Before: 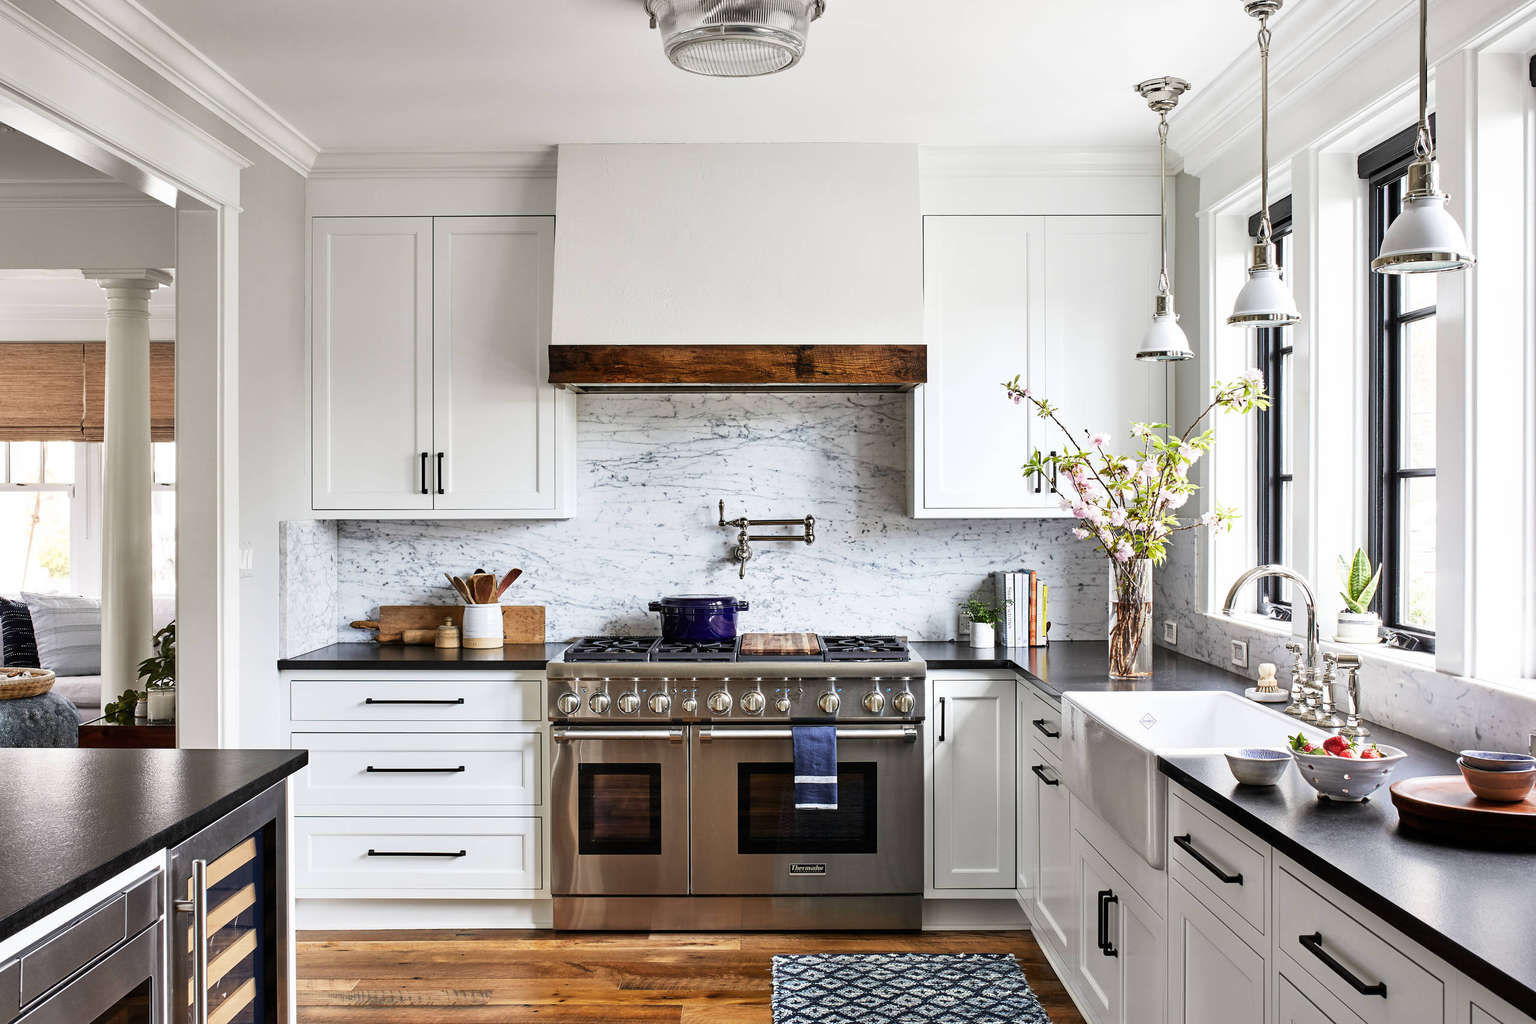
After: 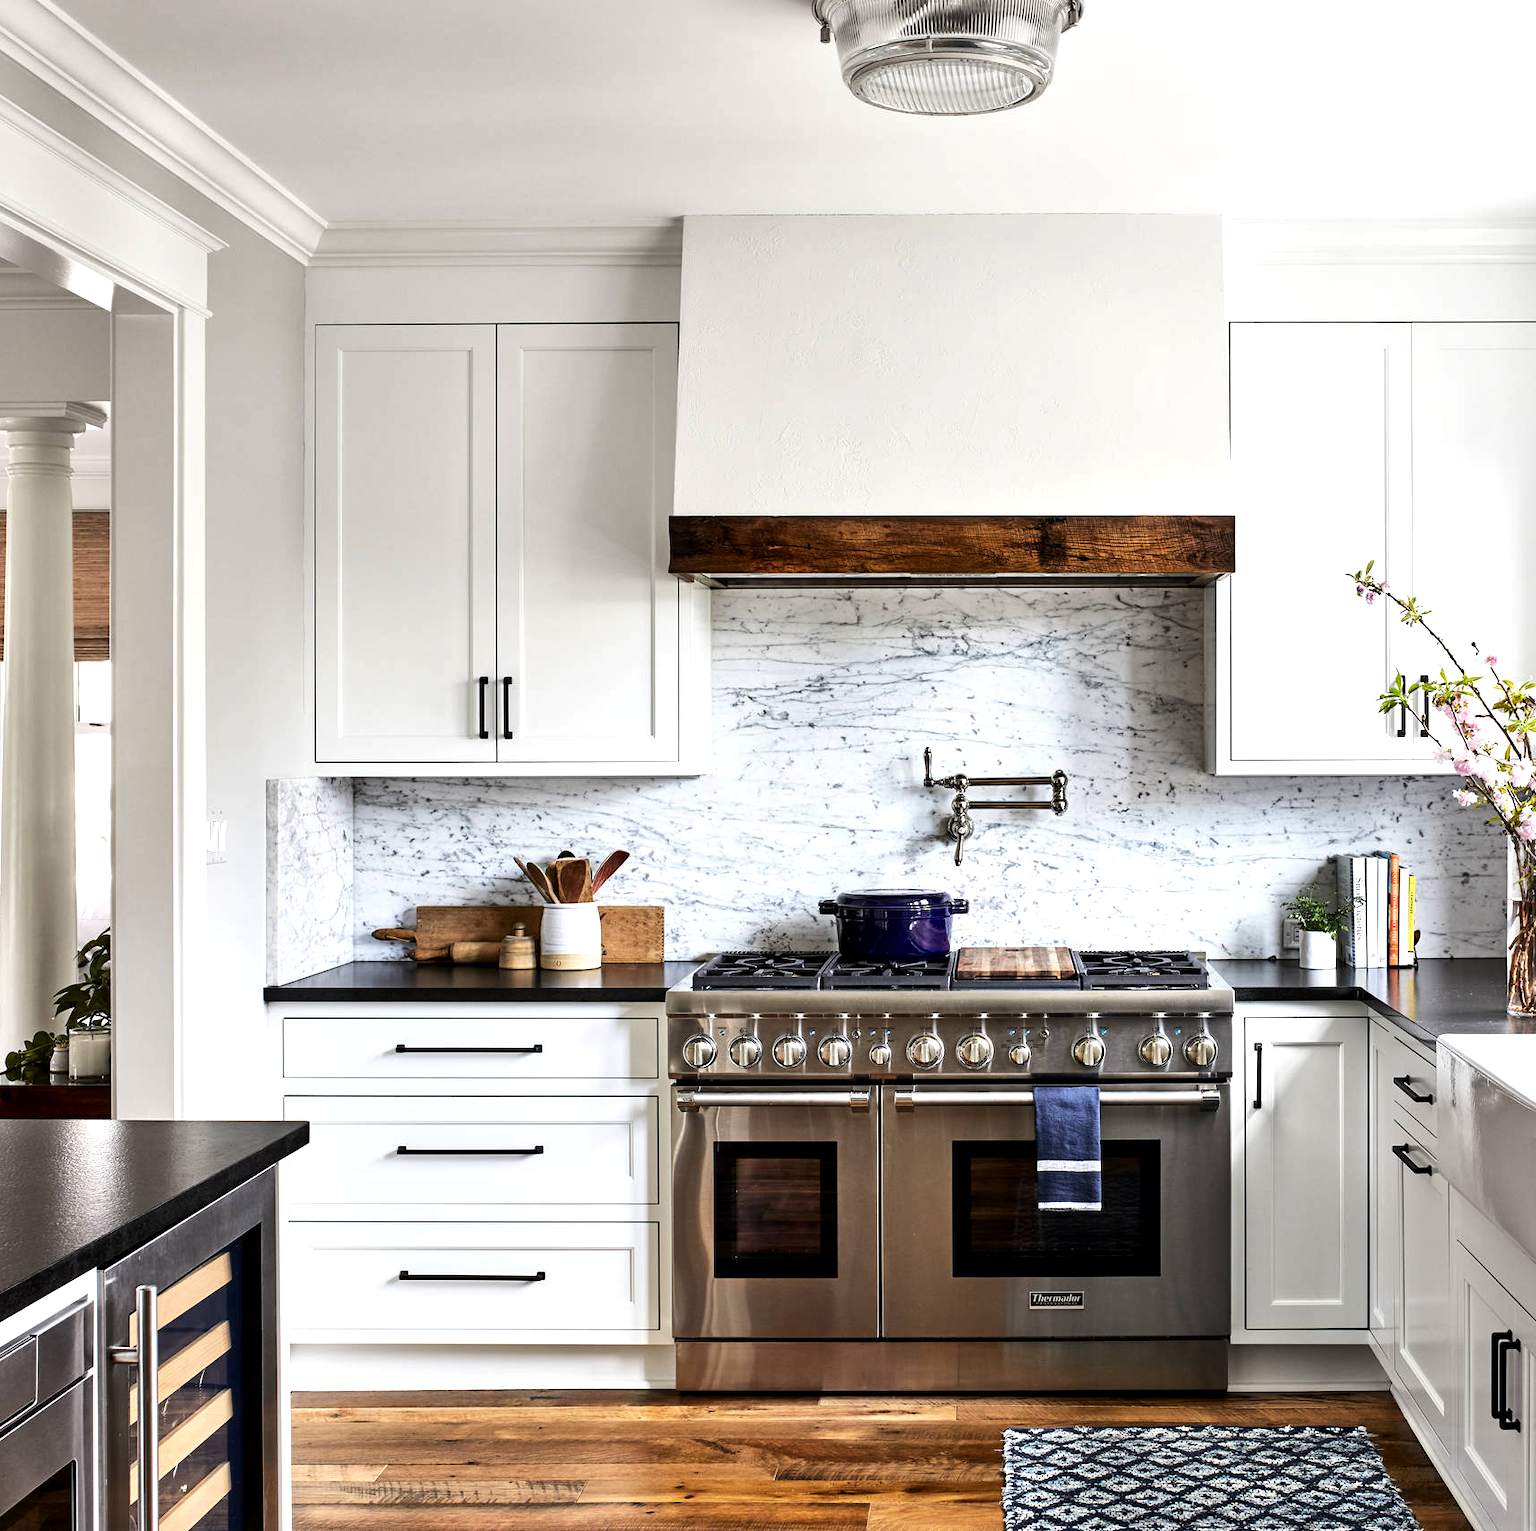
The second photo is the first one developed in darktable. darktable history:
exposure: black level correction 0.002, compensate highlight preservation false
tone equalizer: -8 EV -0.441 EV, -7 EV -0.366 EV, -6 EV -0.3 EV, -5 EV -0.212 EV, -3 EV 0.256 EV, -2 EV 0.308 EV, -1 EV 0.366 EV, +0 EV 0.418 EV, edges refinement/feathering 500, mask exposure compensation -1.57 EV, preserve details no
crop and rotate: left 6.603%, right 26.557%
local contrast: mode bilateral grid, contrast 21, coarseness 51, detail 119%, midtone range 0.2
